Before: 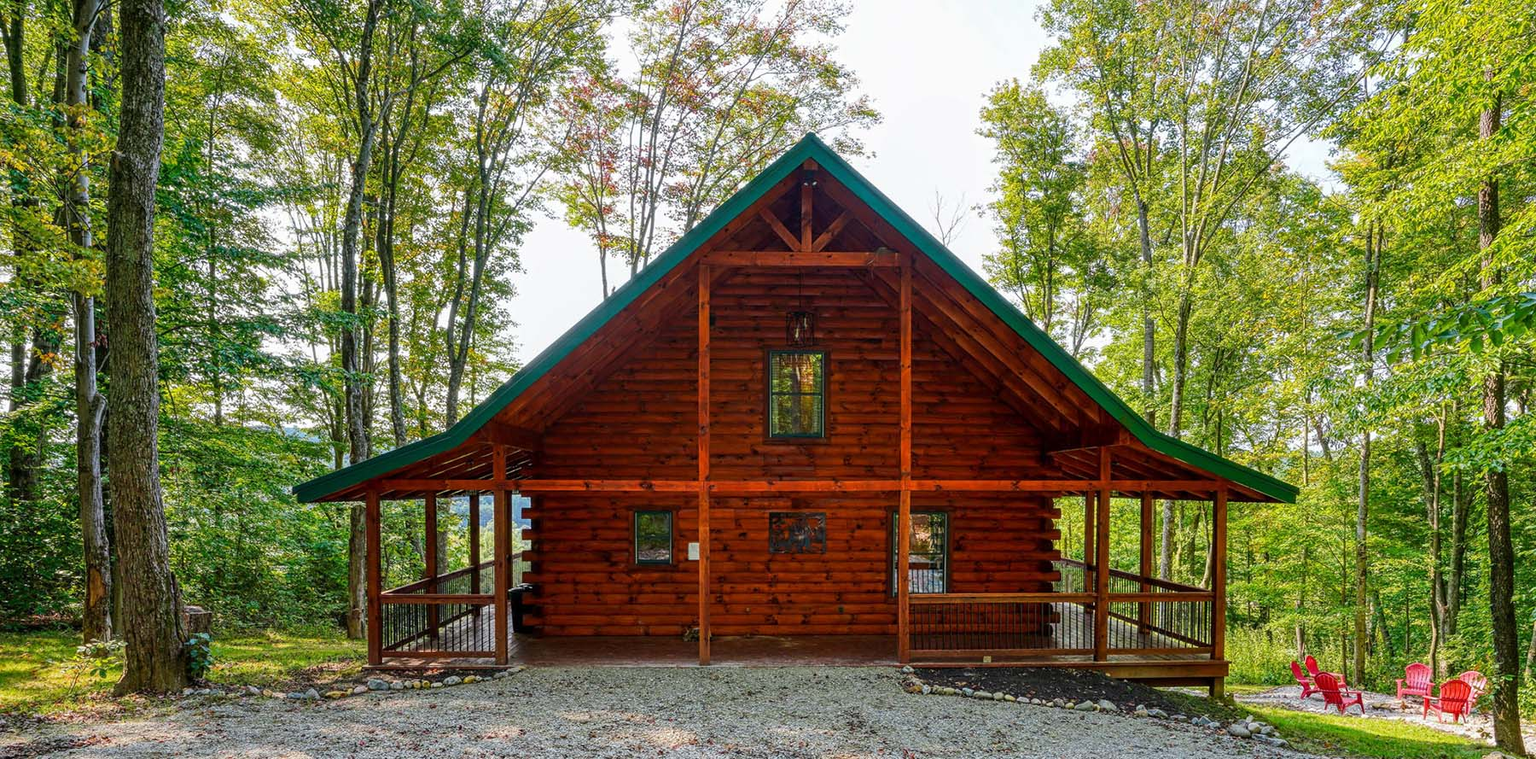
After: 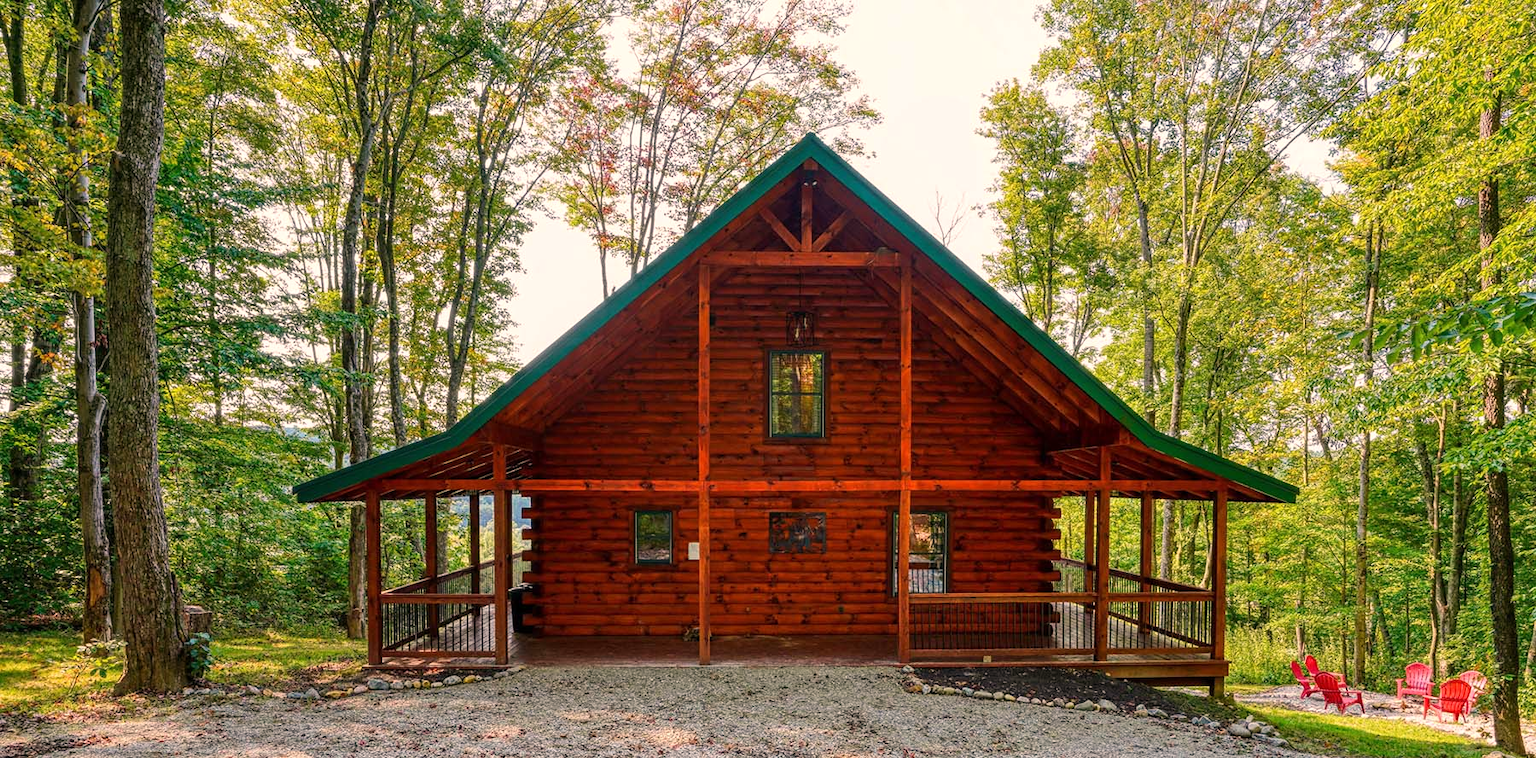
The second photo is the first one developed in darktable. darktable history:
white balance: red 1.127, blue 0.943
